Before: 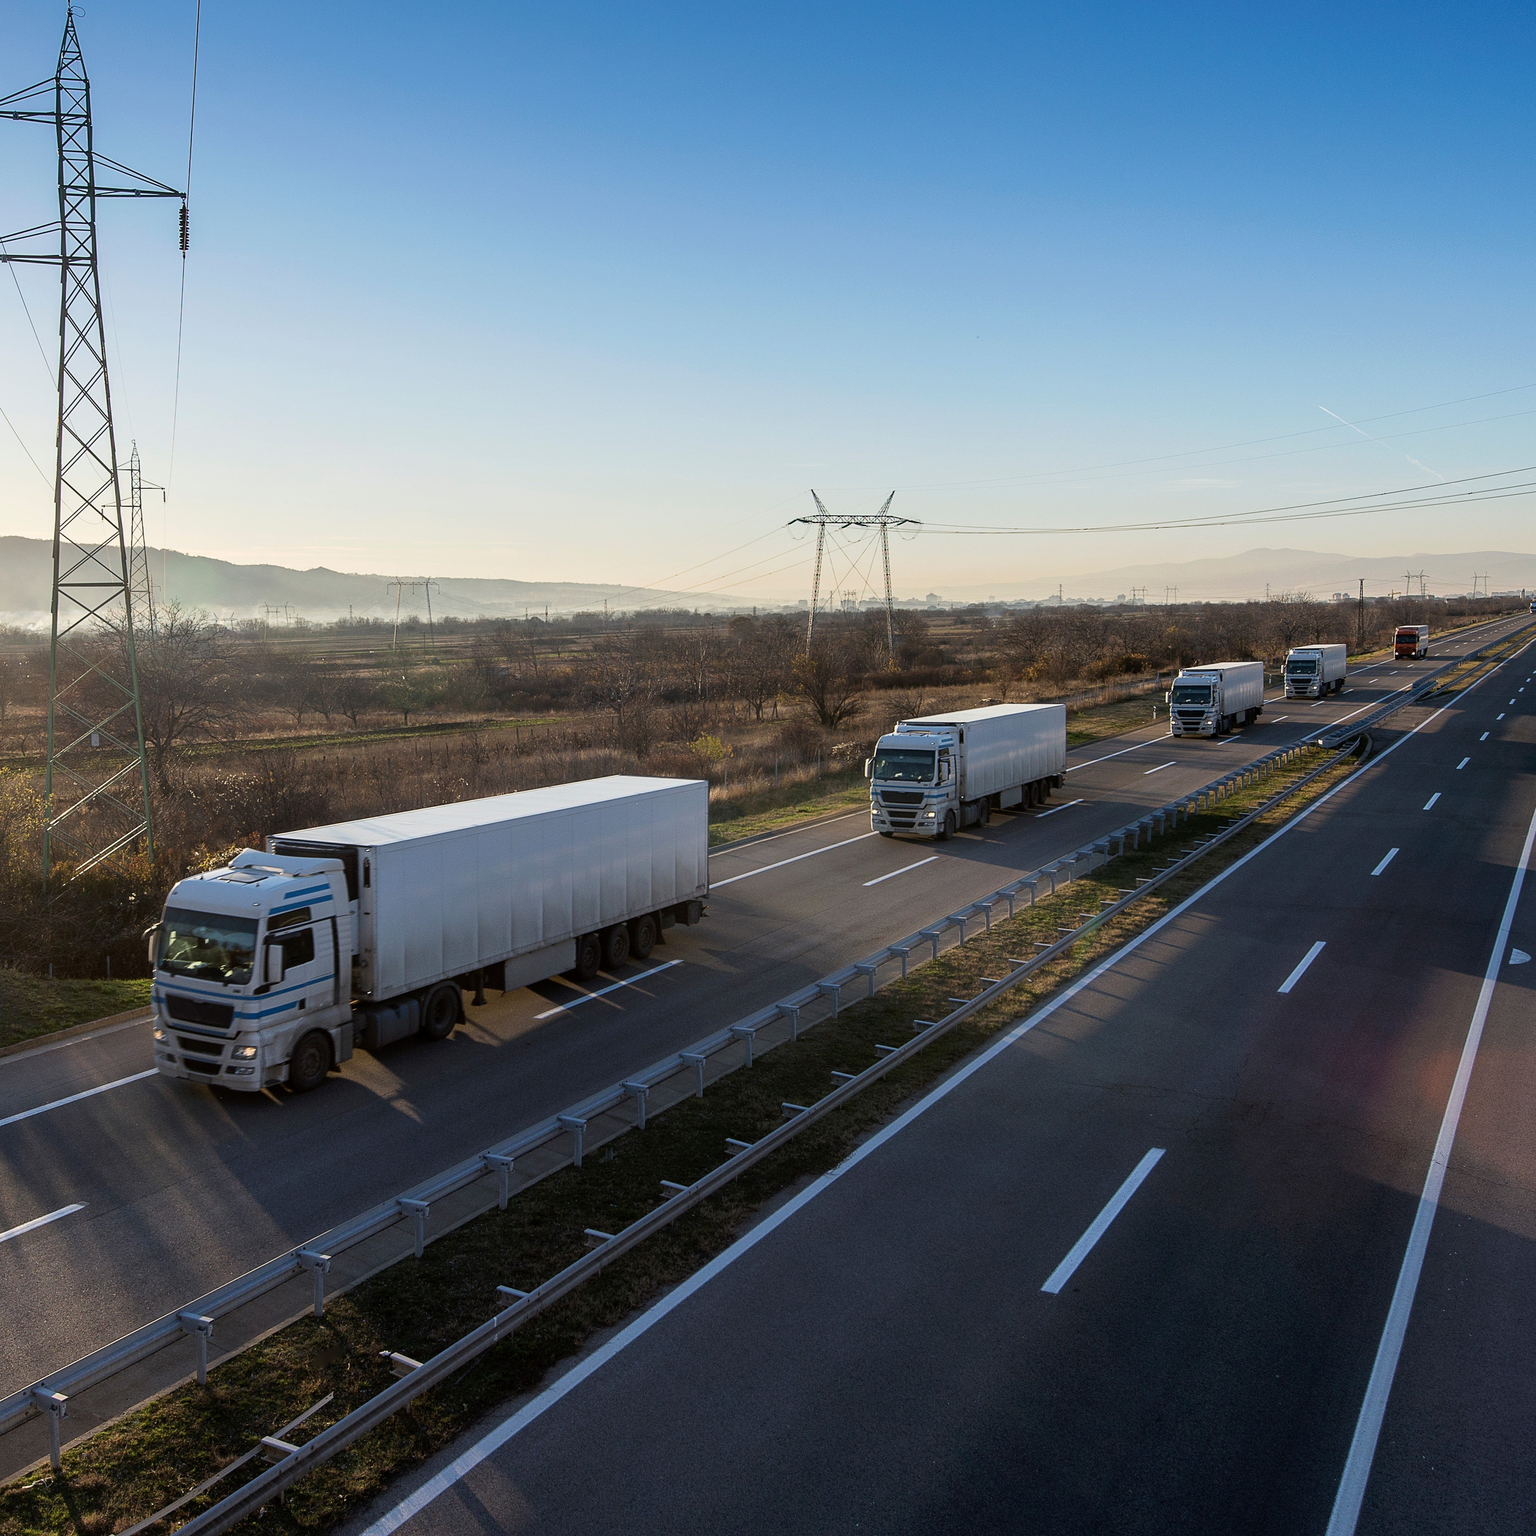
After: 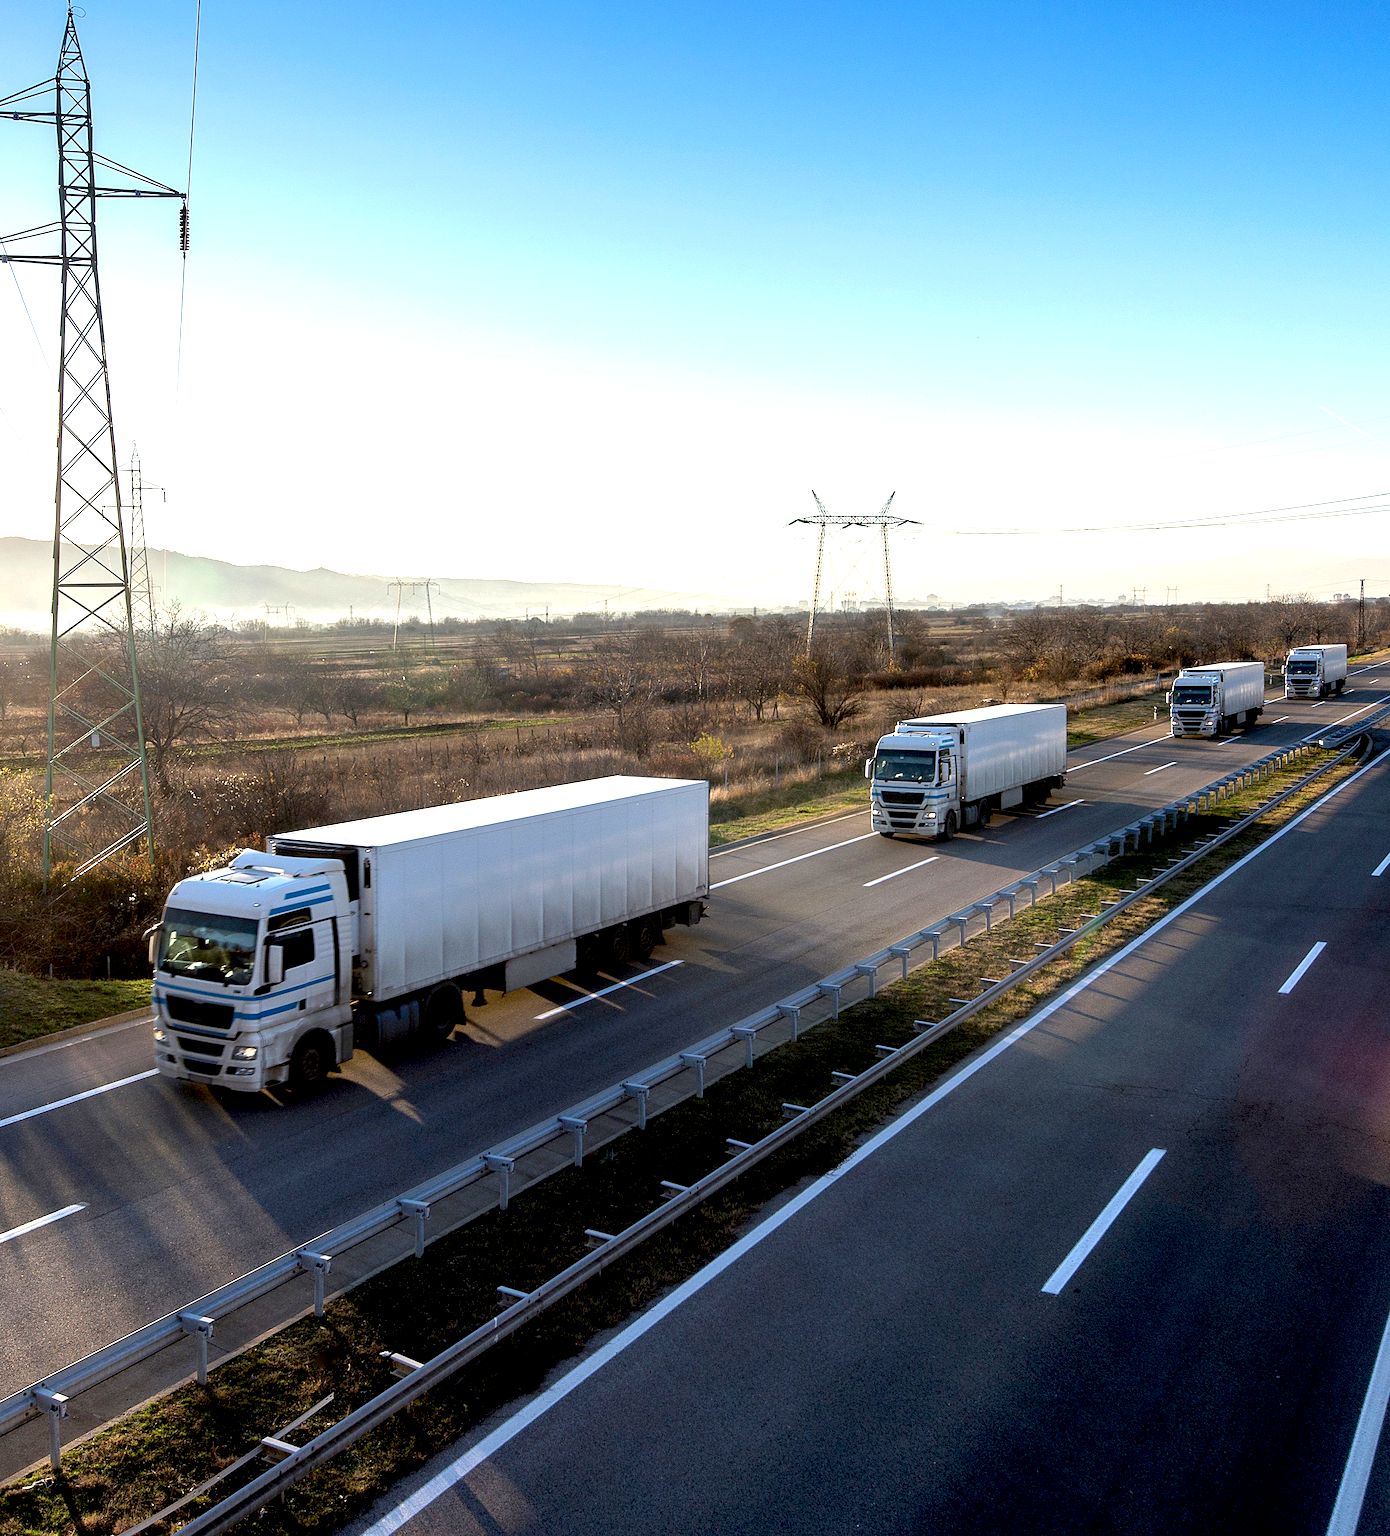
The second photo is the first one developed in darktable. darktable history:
exposure: black level correction 0.01, exposure 1 EV, compensate exposure bias true, compensate highlight preservation false
crop: right 9.501%, bottom 0.018%
